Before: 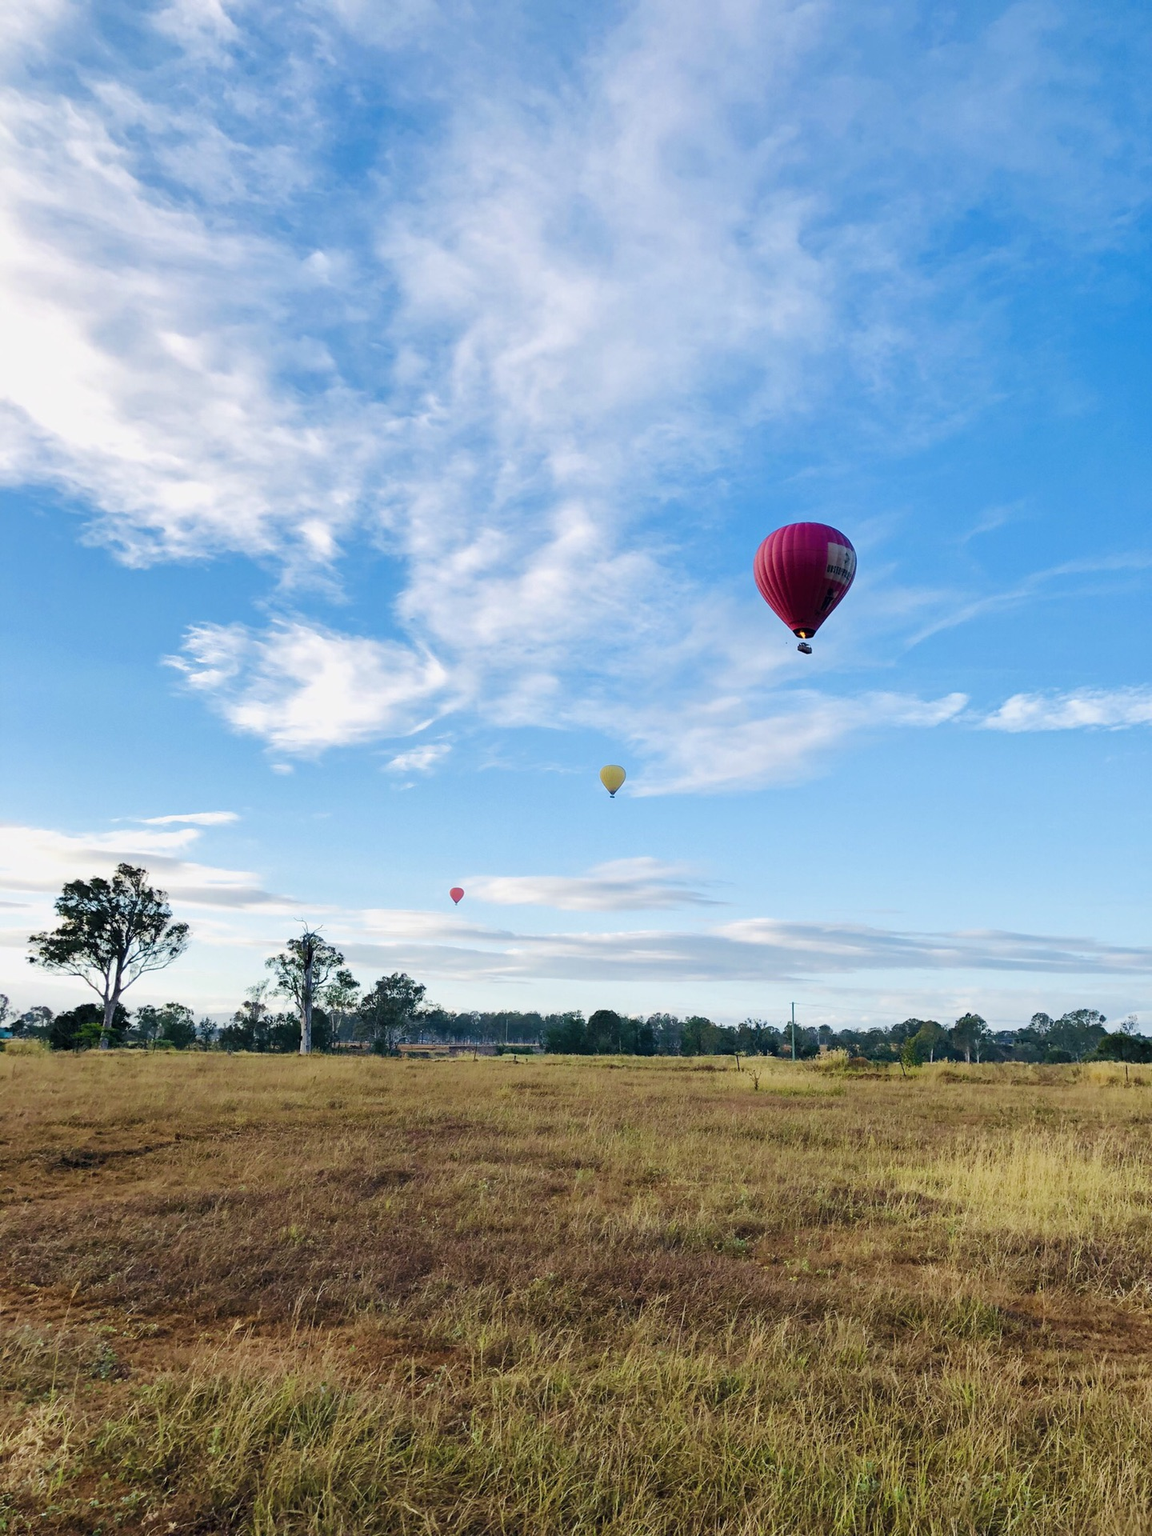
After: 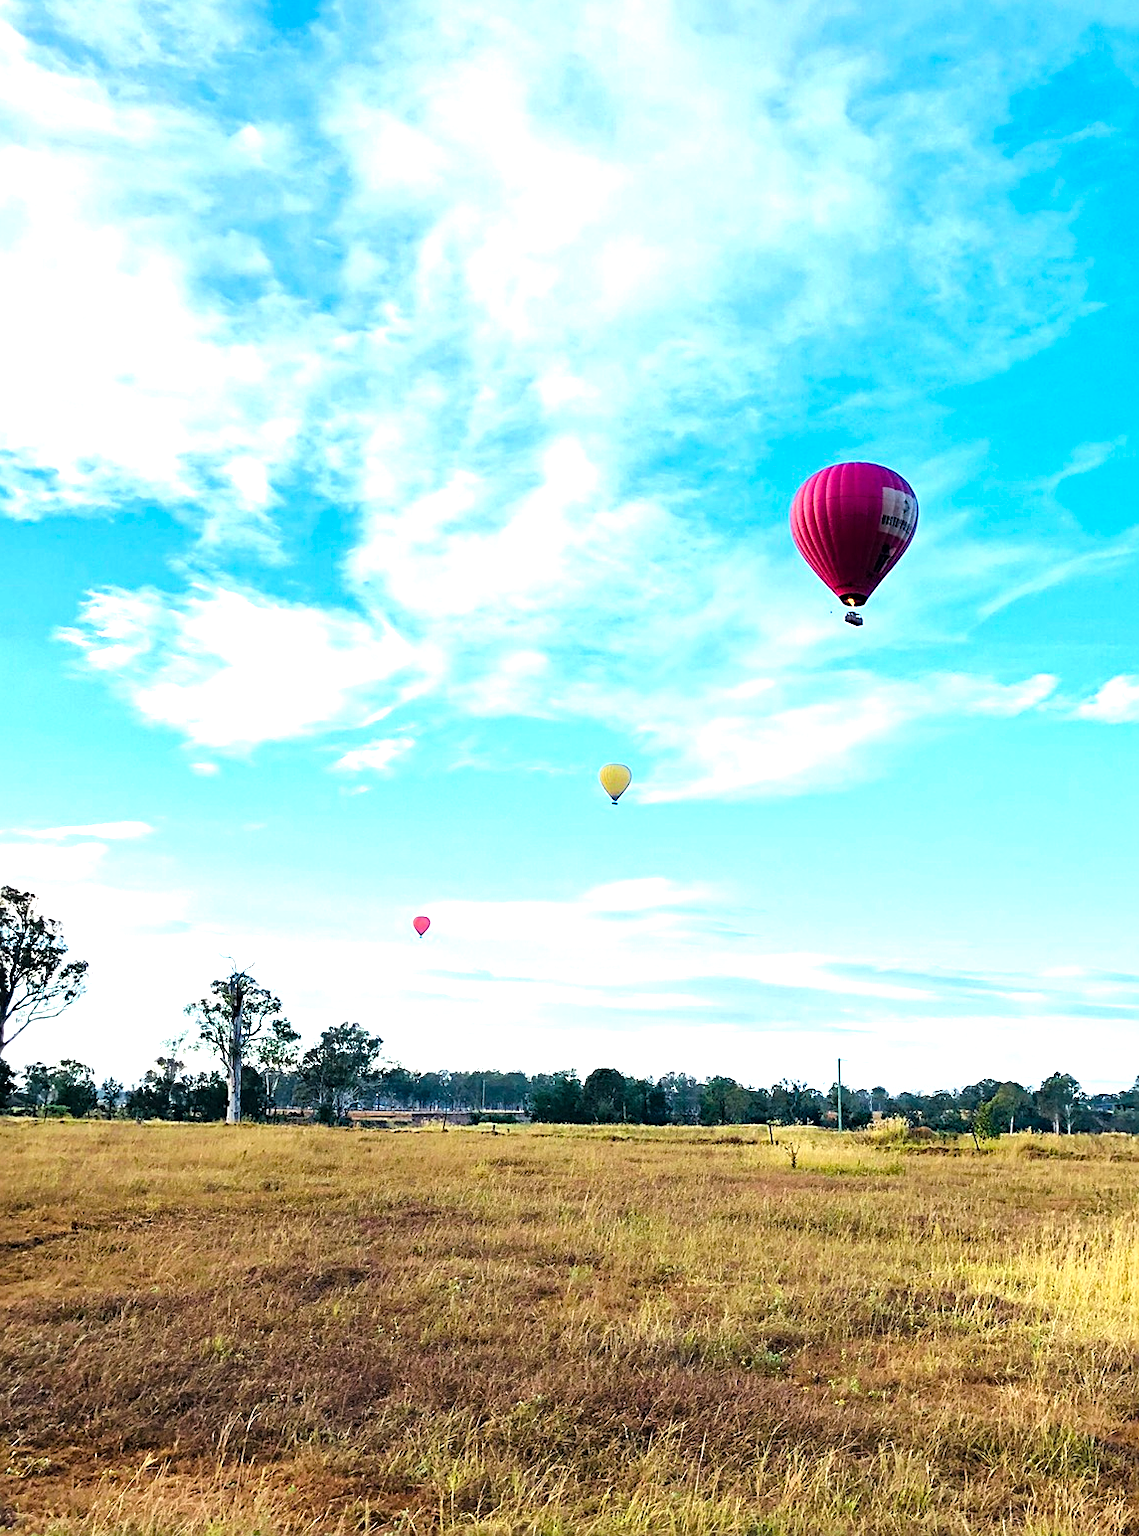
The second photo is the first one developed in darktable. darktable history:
crop and rotate: left 10.275%, top 9.807%, right 10.107%, bottom 9.681%
tone equalizer: -8 EV -1.12 EV, -7 EV -1.01 EV, -6 EV -0.841 EV, -5 EV -0.57 EV, -3 EV 0.566 EV, -2 EV 0.865 EV, -1 EV 1 EV, +0 EV 1.05 EV
haze removal: compatibility mode true, adaptive false
sharpen: on, module defaults
